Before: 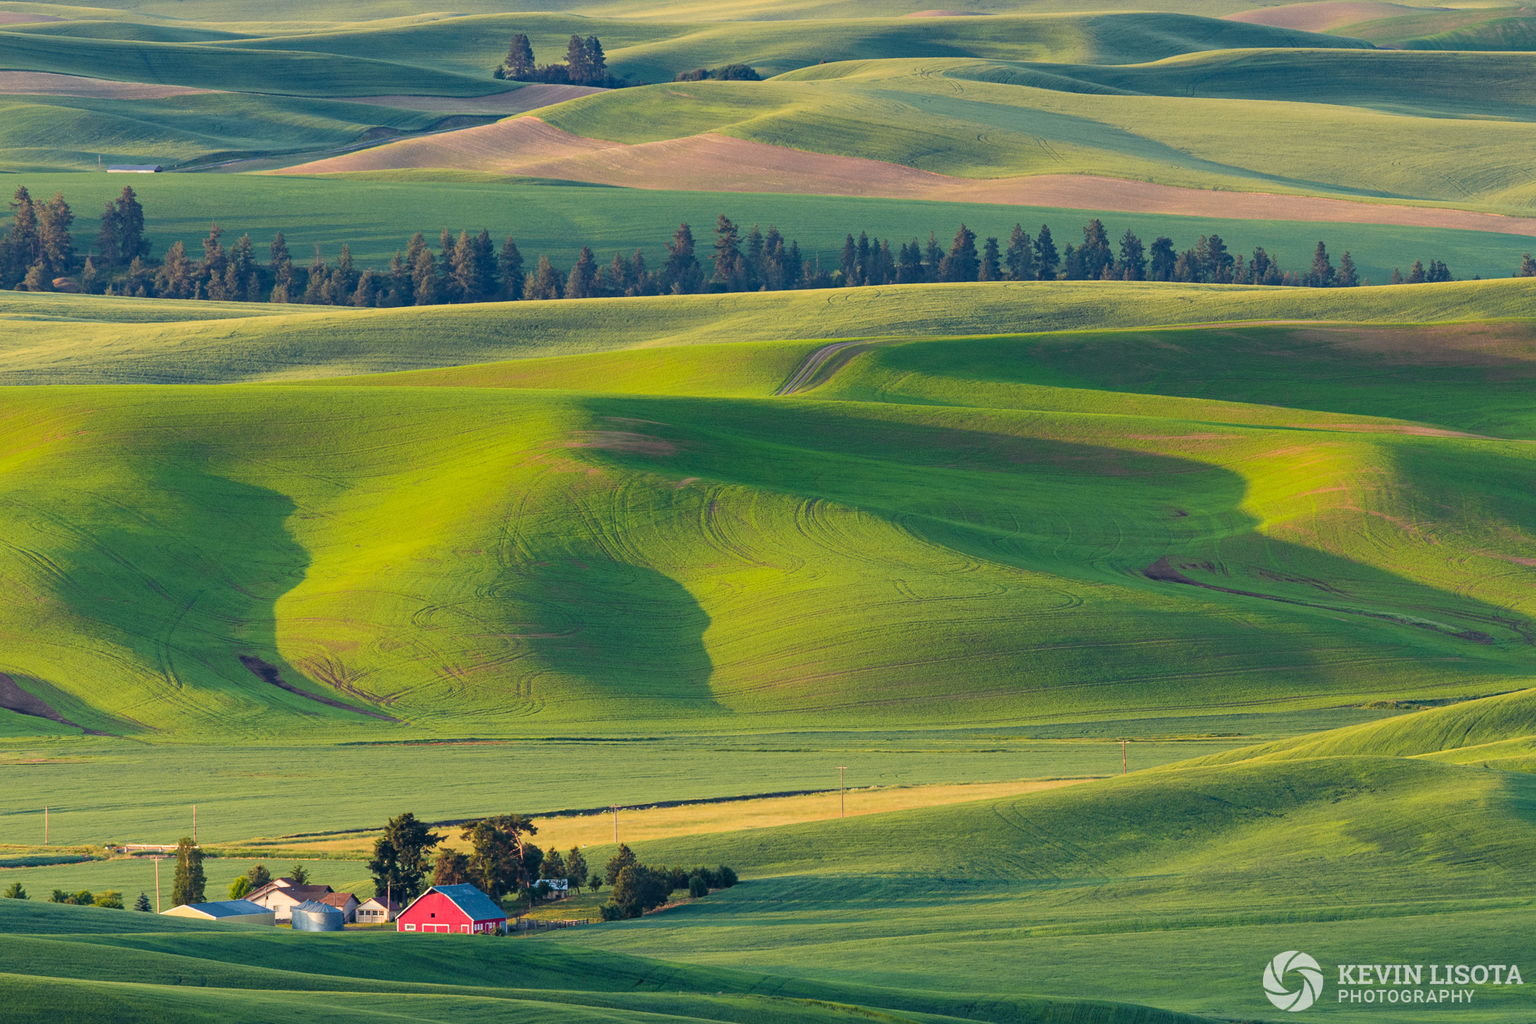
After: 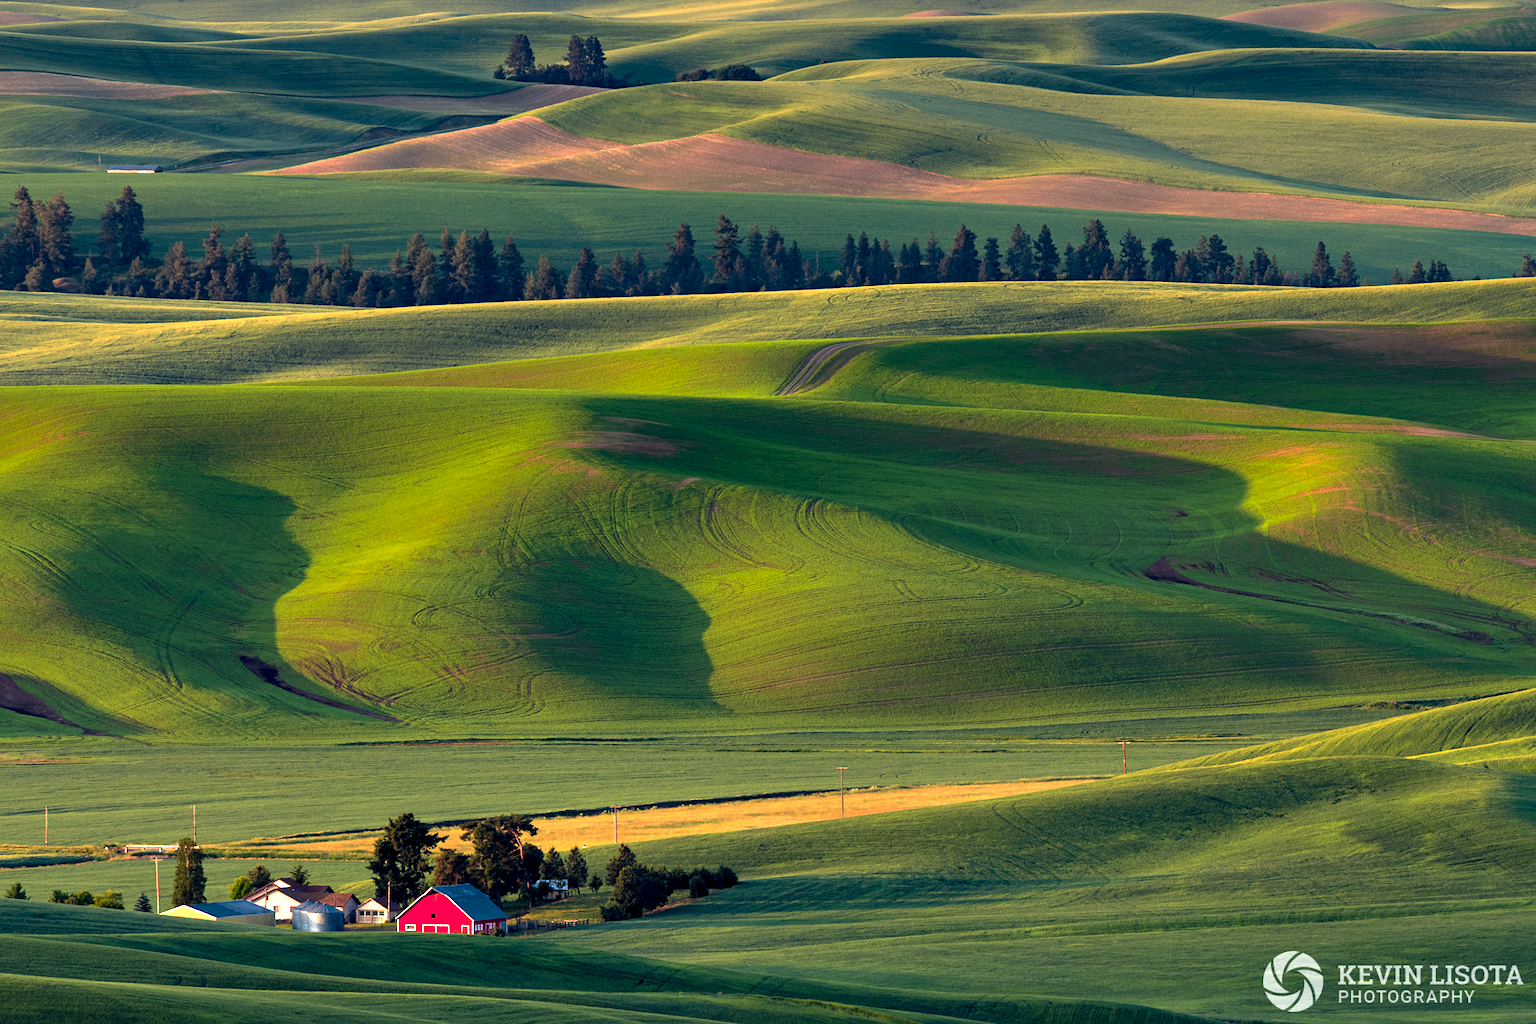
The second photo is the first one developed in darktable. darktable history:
contrast equalizer: y [[0.6 ×6], [0.55 ×6], [0 ×6], [0 ×6], [0 ×6]]
base curve: curves: ch0 [(0, 0) (0.595, 0.418) (1, 1)], preserve colors none
